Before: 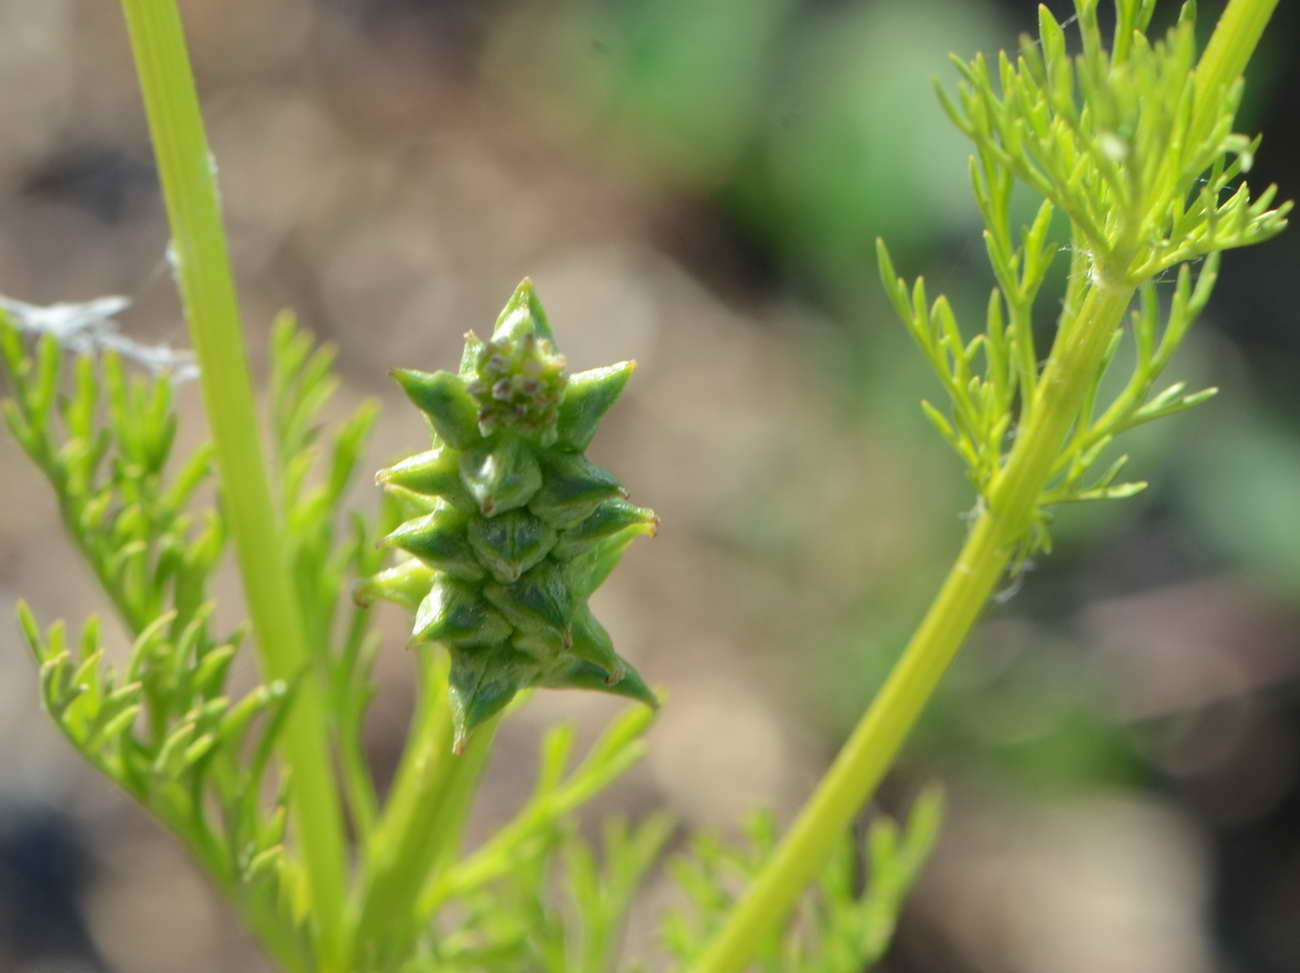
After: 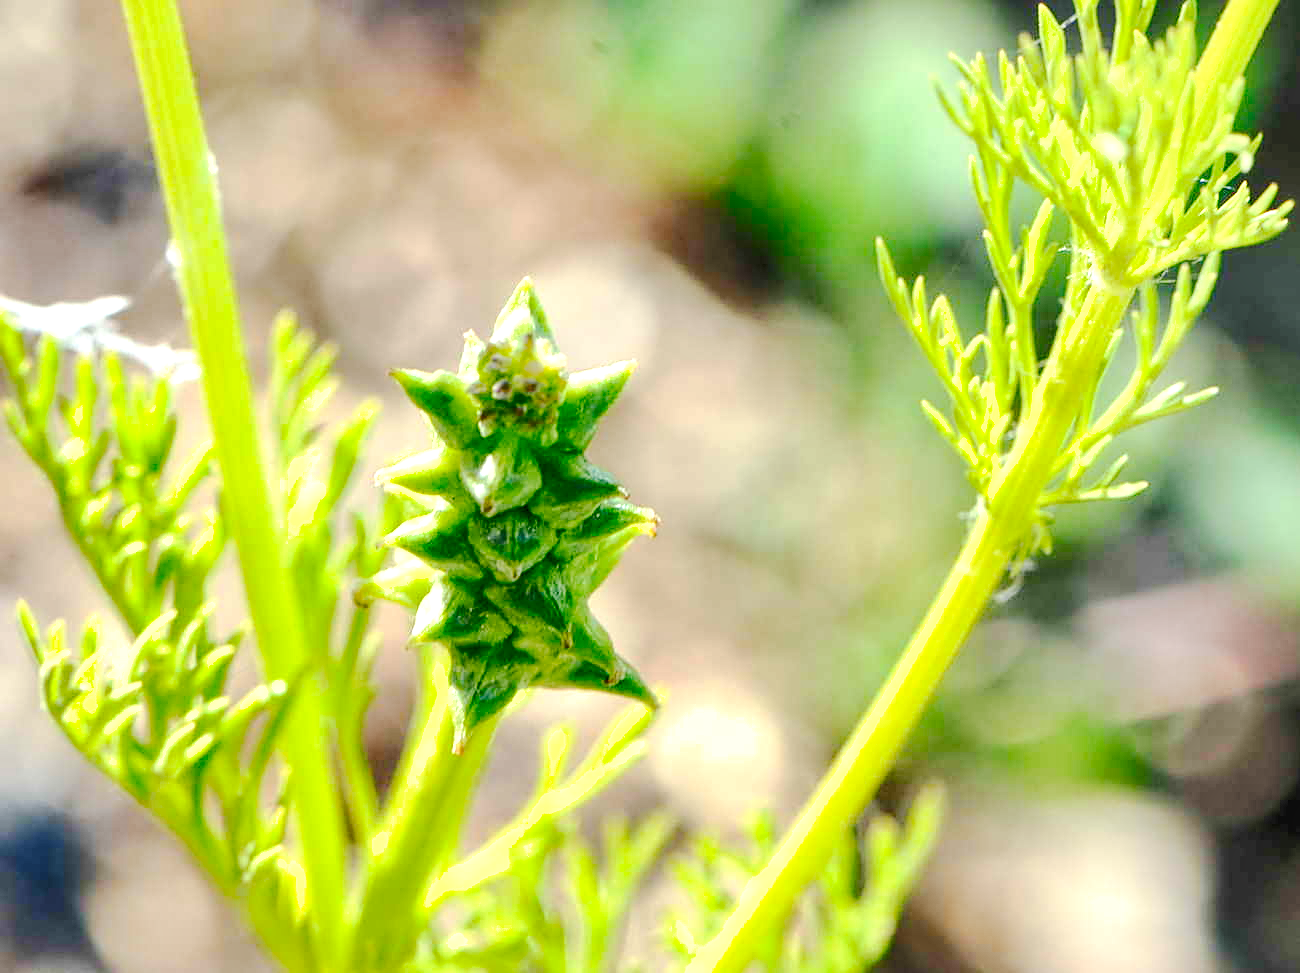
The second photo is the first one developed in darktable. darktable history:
sharpen: on, module defaults
exposure: compensate highlight preservation false
levels: levels [0.036, 0.364, 0.827]
tone curve: curves: ch0 [(0, 0) (0.003, 0.002) (0.011, 0.008) (0.025, 0.016) (0.044, 0.026) (0.069, 0.04) (0.1, 0.061) (0.136, 0.104) (0.177, 0.15) (0.224, 0.22) (0.277, 0.307) (0.335, 0.399) (0.399, 0.492) (0.468, 0.575) (0.543, 0.638) (0.623, 0.701) (0.709, 0.778) (0.801, 0.85) (0.898, 0.934) (1, 1)], preserve colors none
local contrast: on, module defaults
shadows and highlights: low approximation 0.01, soften with gaussian
